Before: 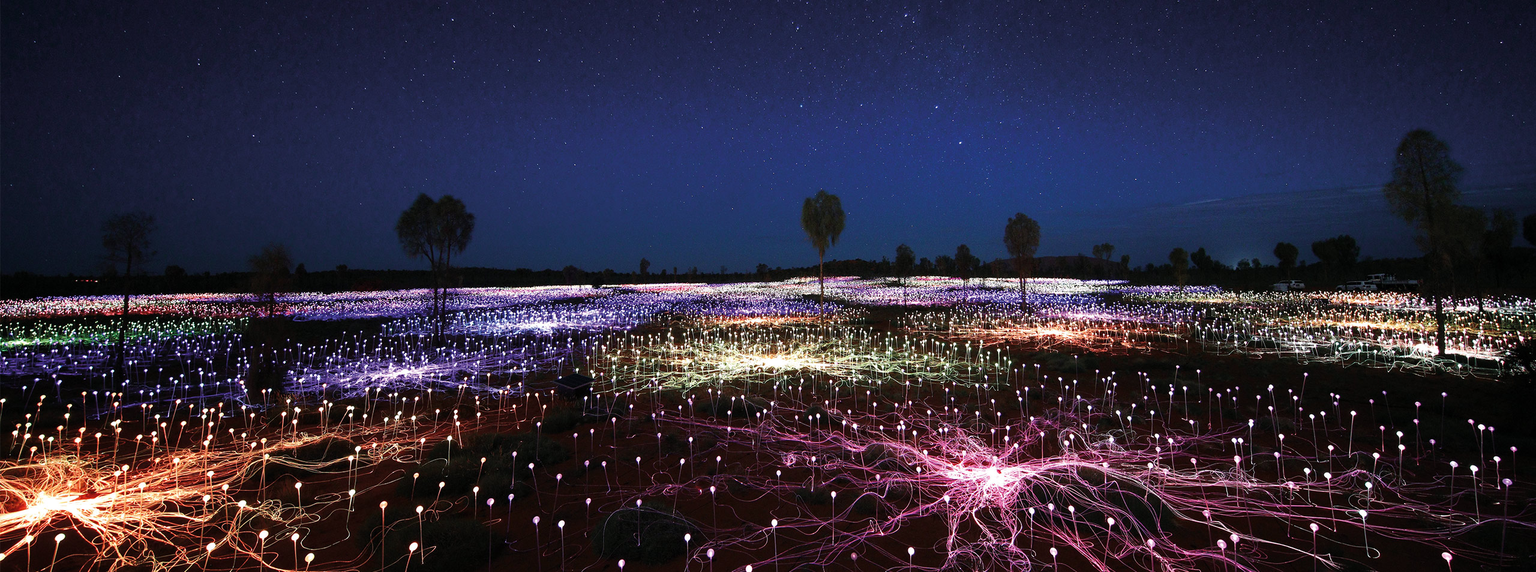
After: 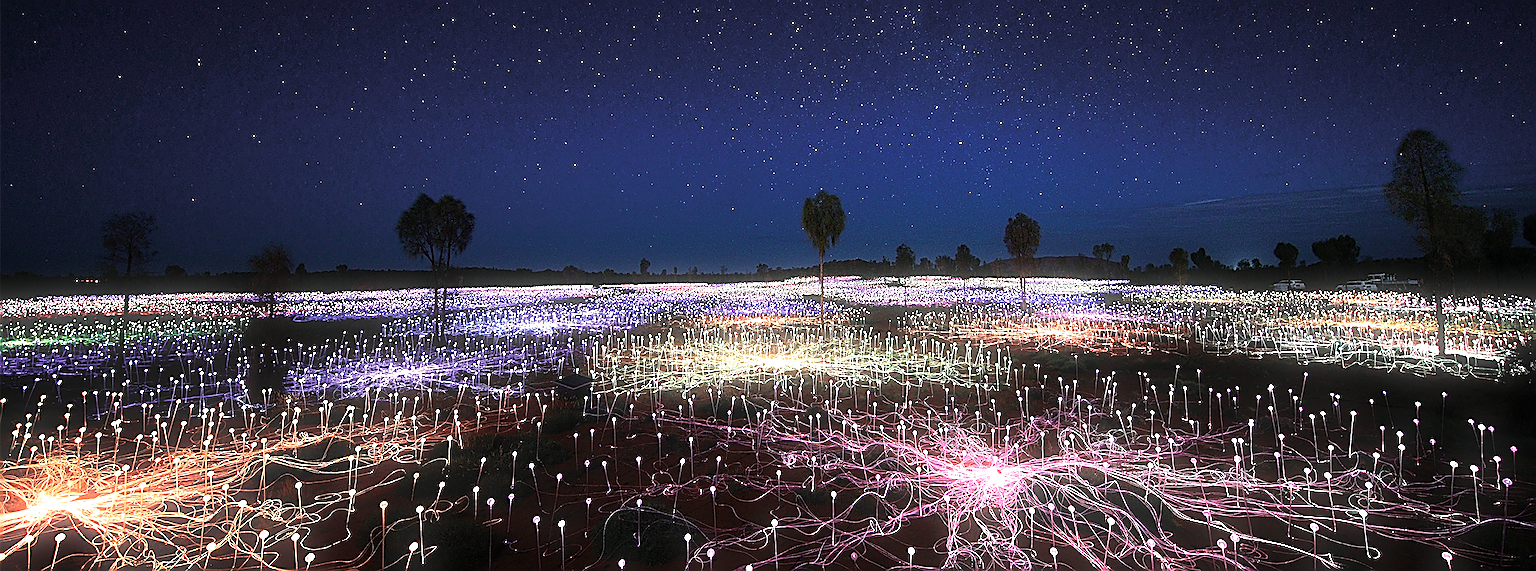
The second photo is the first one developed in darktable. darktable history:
exposure: exposure 0.127 EV, compensate highlight preservation false
sharpen: amount 2
bloom: size 5%, threshold 95%, strength 15%
